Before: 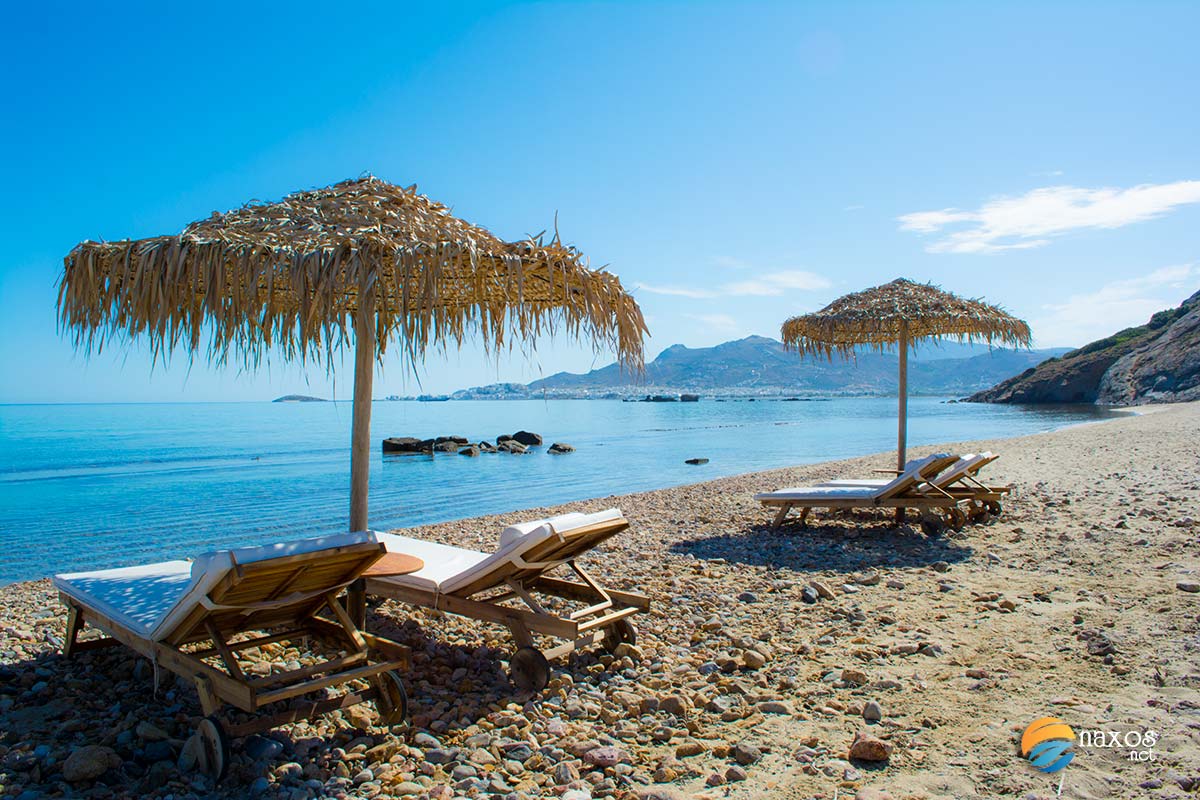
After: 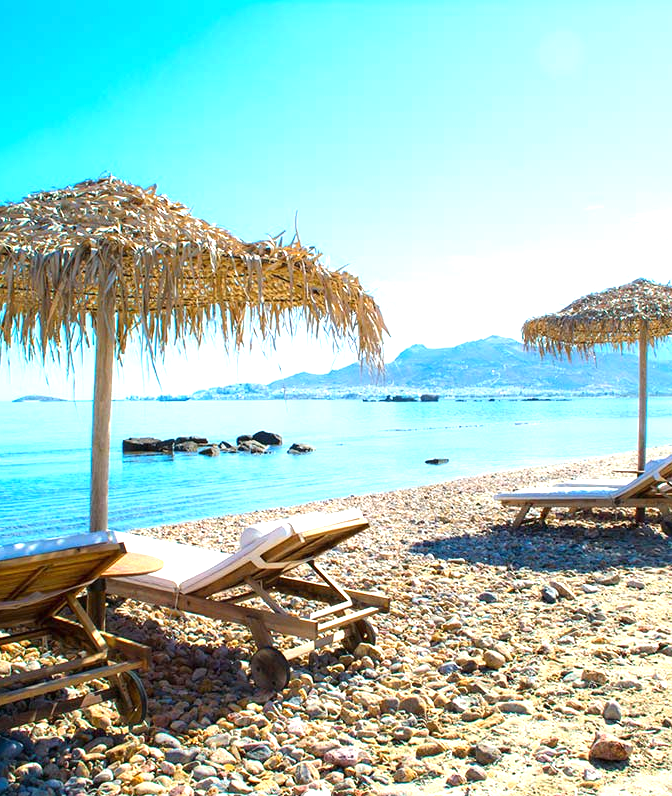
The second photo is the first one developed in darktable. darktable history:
crop: left 21.674%, right 22.086%
exposure: black level correction 0, exposure 1.2 EV, compensate exposure bias true, compensate highlight preservation false
